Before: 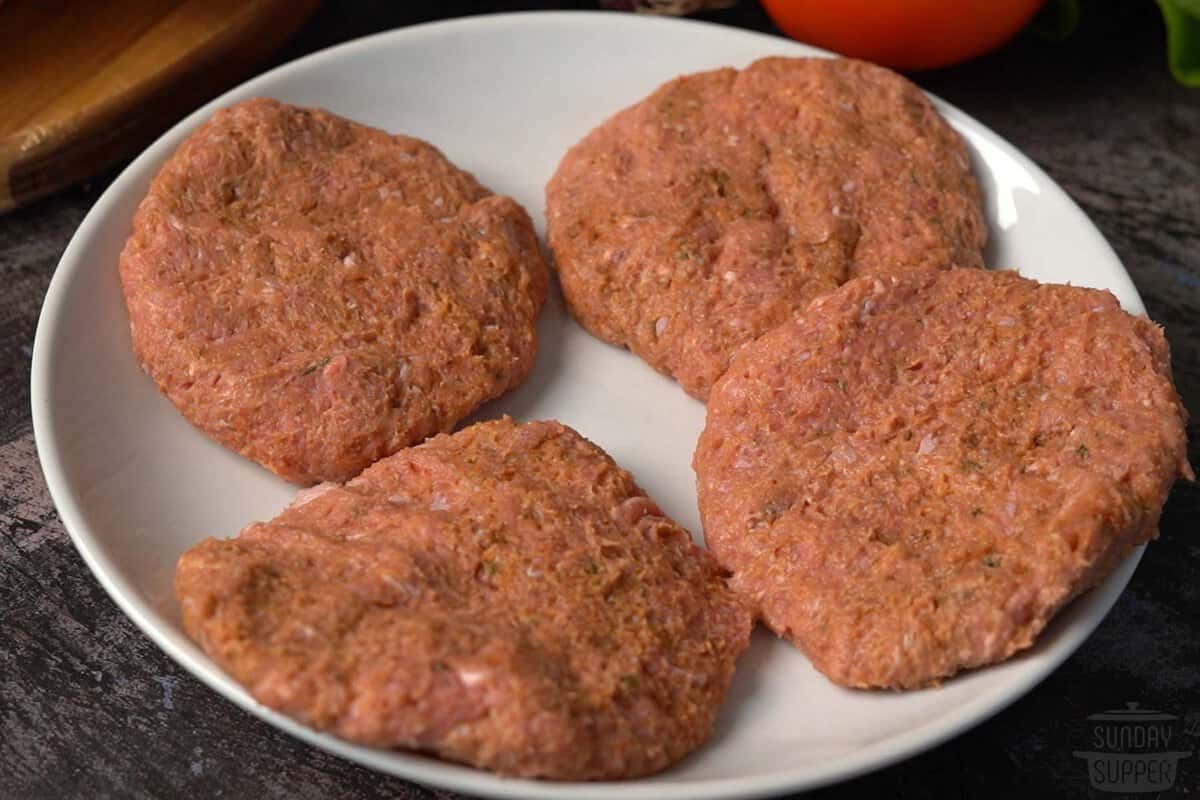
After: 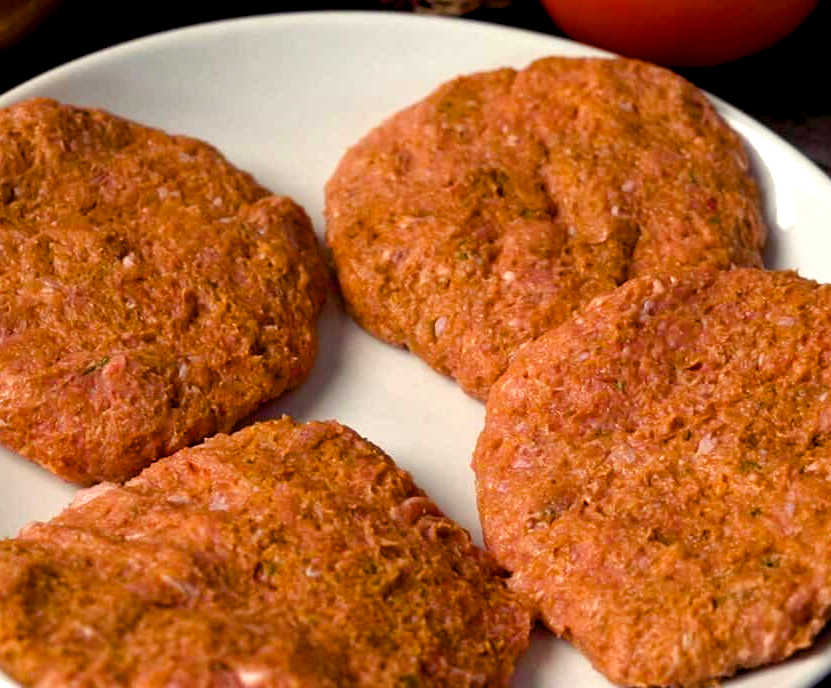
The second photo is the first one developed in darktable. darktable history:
crop: left 18.479%, right 12.2%, bottom 13.971%
color balance rgb: shadows lift › luminance -21.66%, shadows lift › chroma 6.57%, shadows lift › hue 270°, power › chroma 0.68%, power › hue 60°, highlights gain › luminance 6.08%, highlights gain › chroma 1.33%, highlights gain › hue 90°, global offset › luminance -0.87%, perceptual saturation grading › global saturation 26.86%, perceptual saturation grading › highlights -28.39%, perceptual saturation grading › mid-tones 15.22%, perceptual saturation grading › shadows 33.98%, perceptual brilliance grading › highlights 10%, perceptual brilliance grading › mid-tones 5%
